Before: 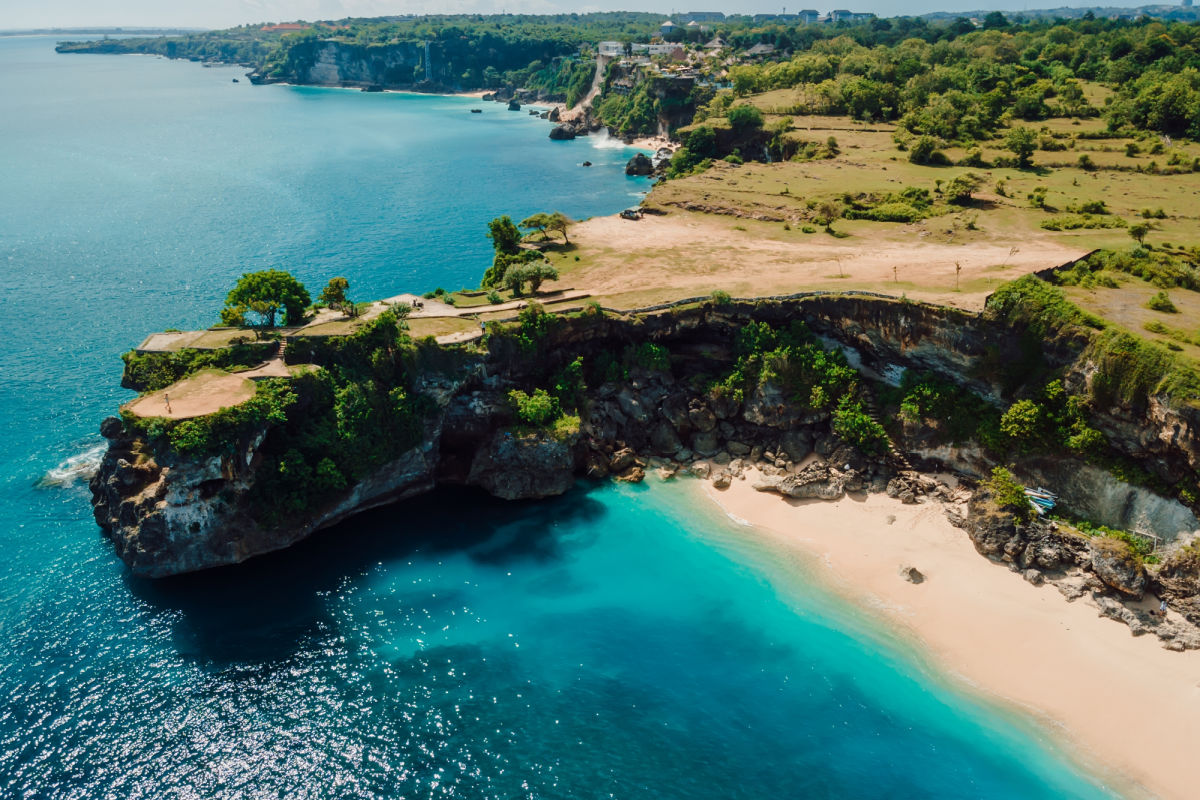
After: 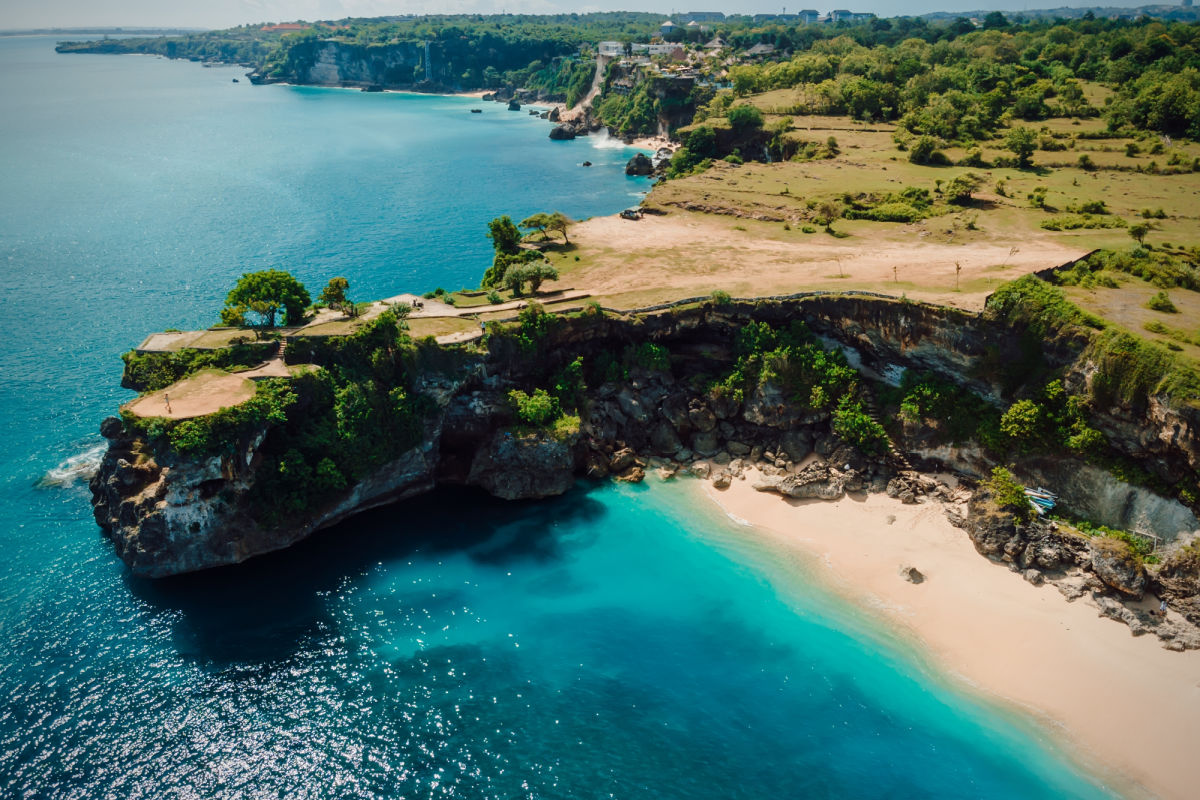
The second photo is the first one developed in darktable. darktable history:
vignetting: fall-off radius 61.1%, brightness -0.632, saturation -0.01
